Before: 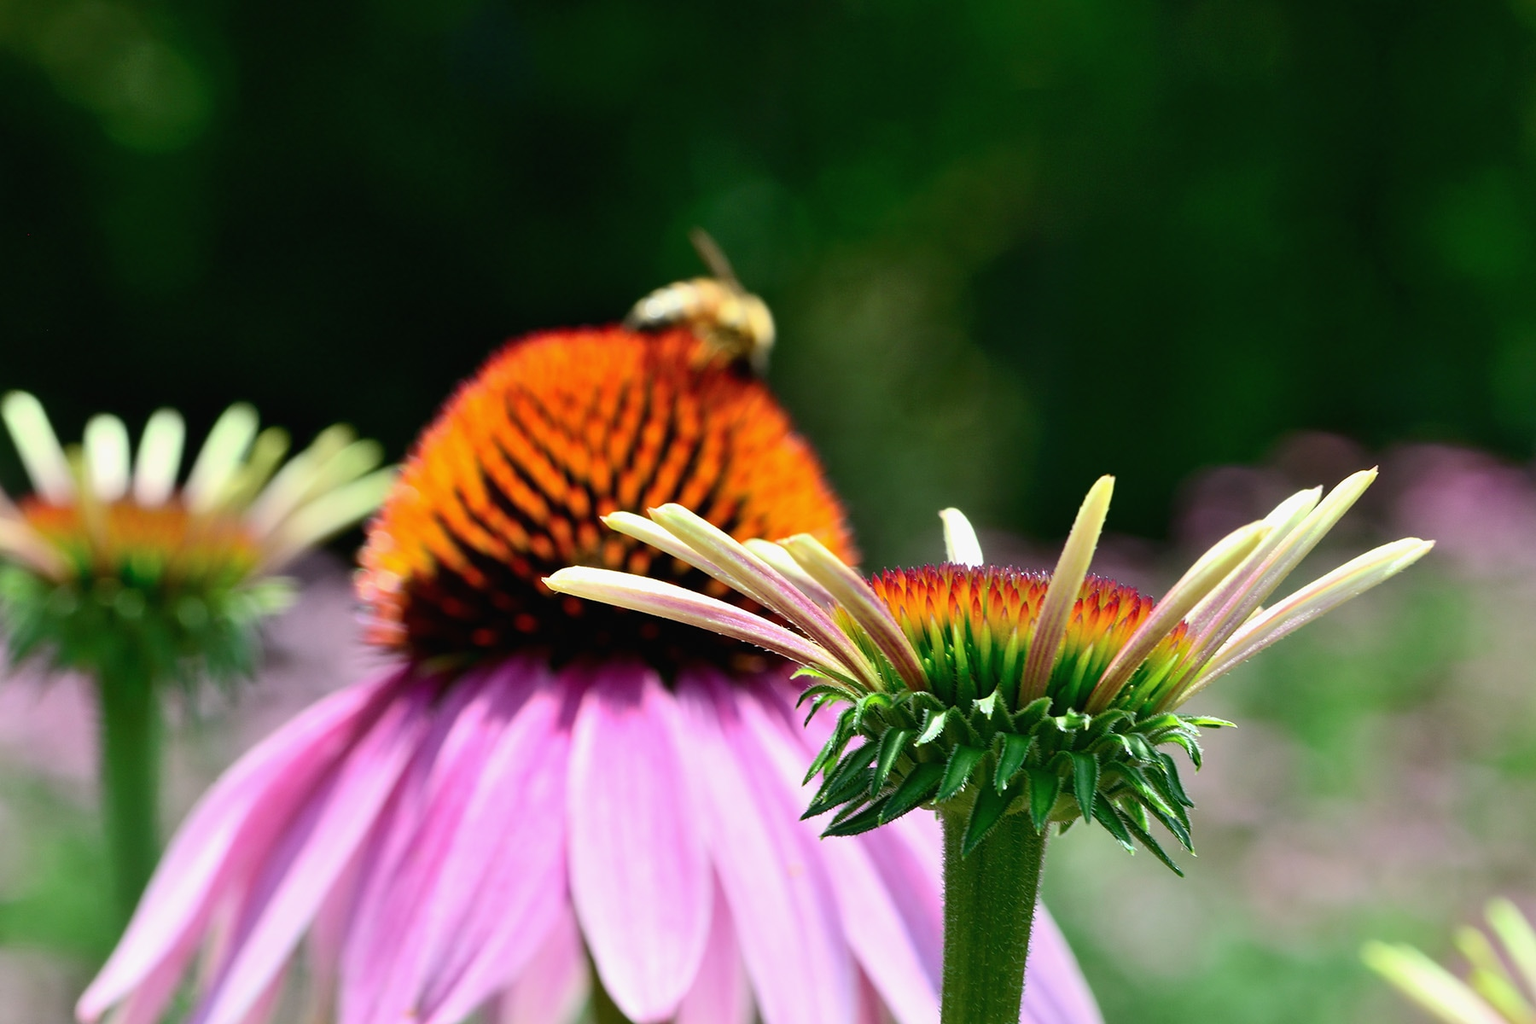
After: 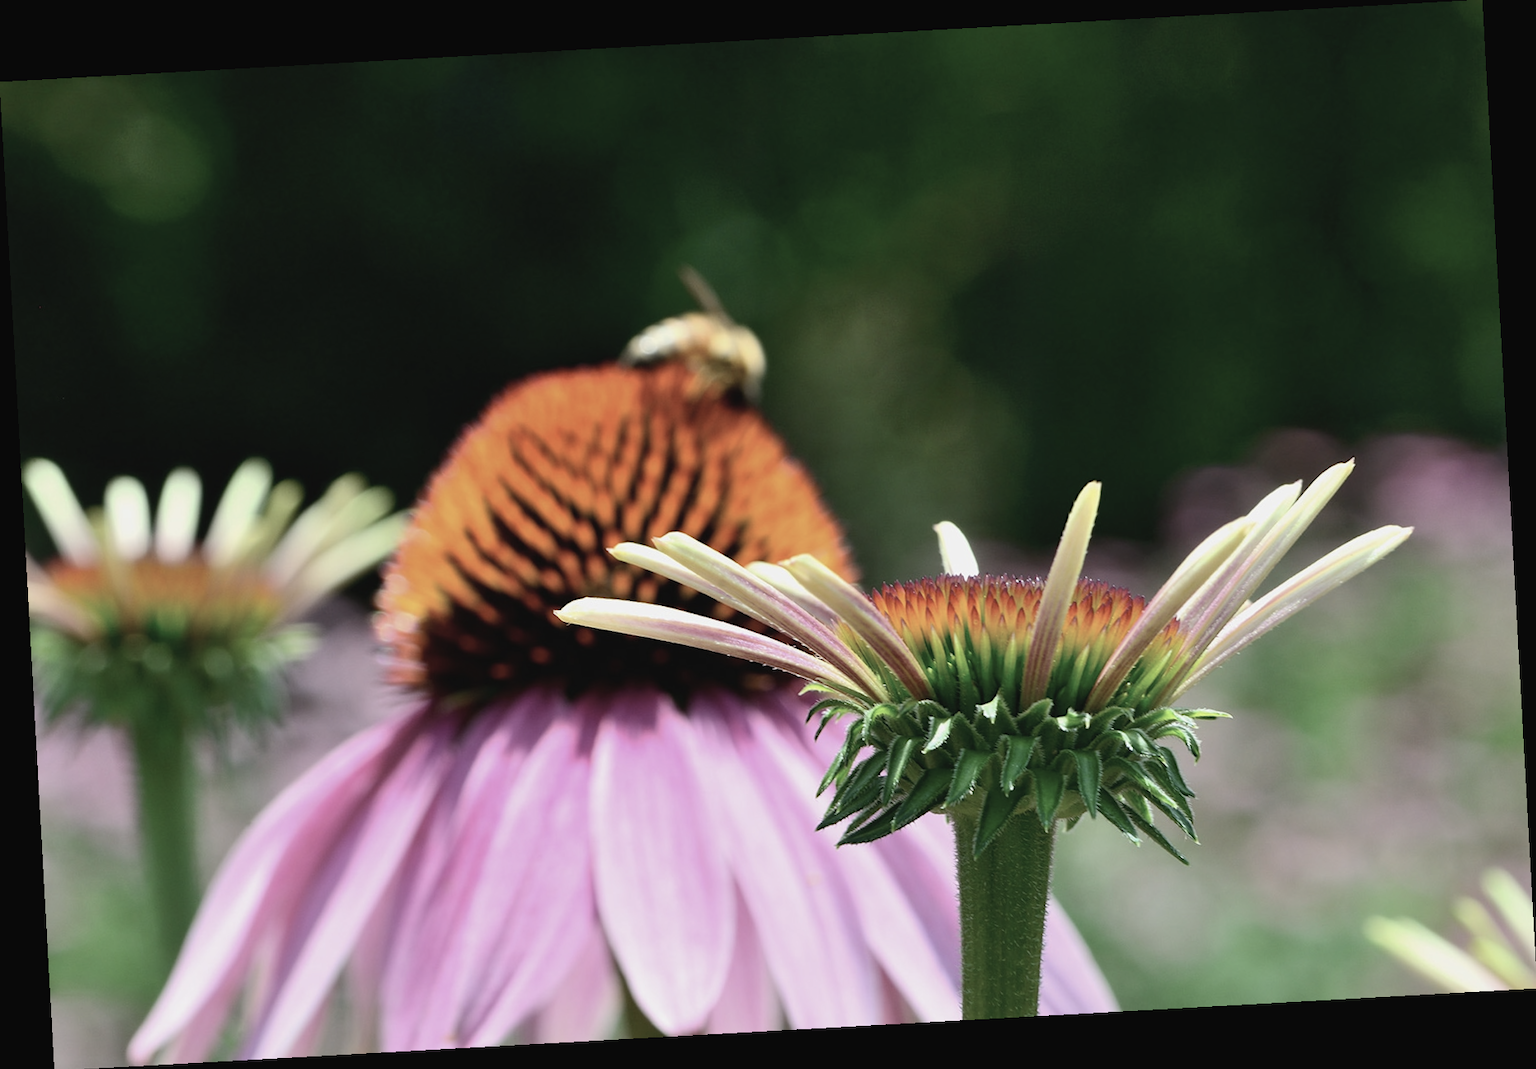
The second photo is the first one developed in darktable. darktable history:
contrast brightness saturation: contrast -0.05, saturation -0.41
rotate and perspective: rotation -3.18°, automatic cropping off
